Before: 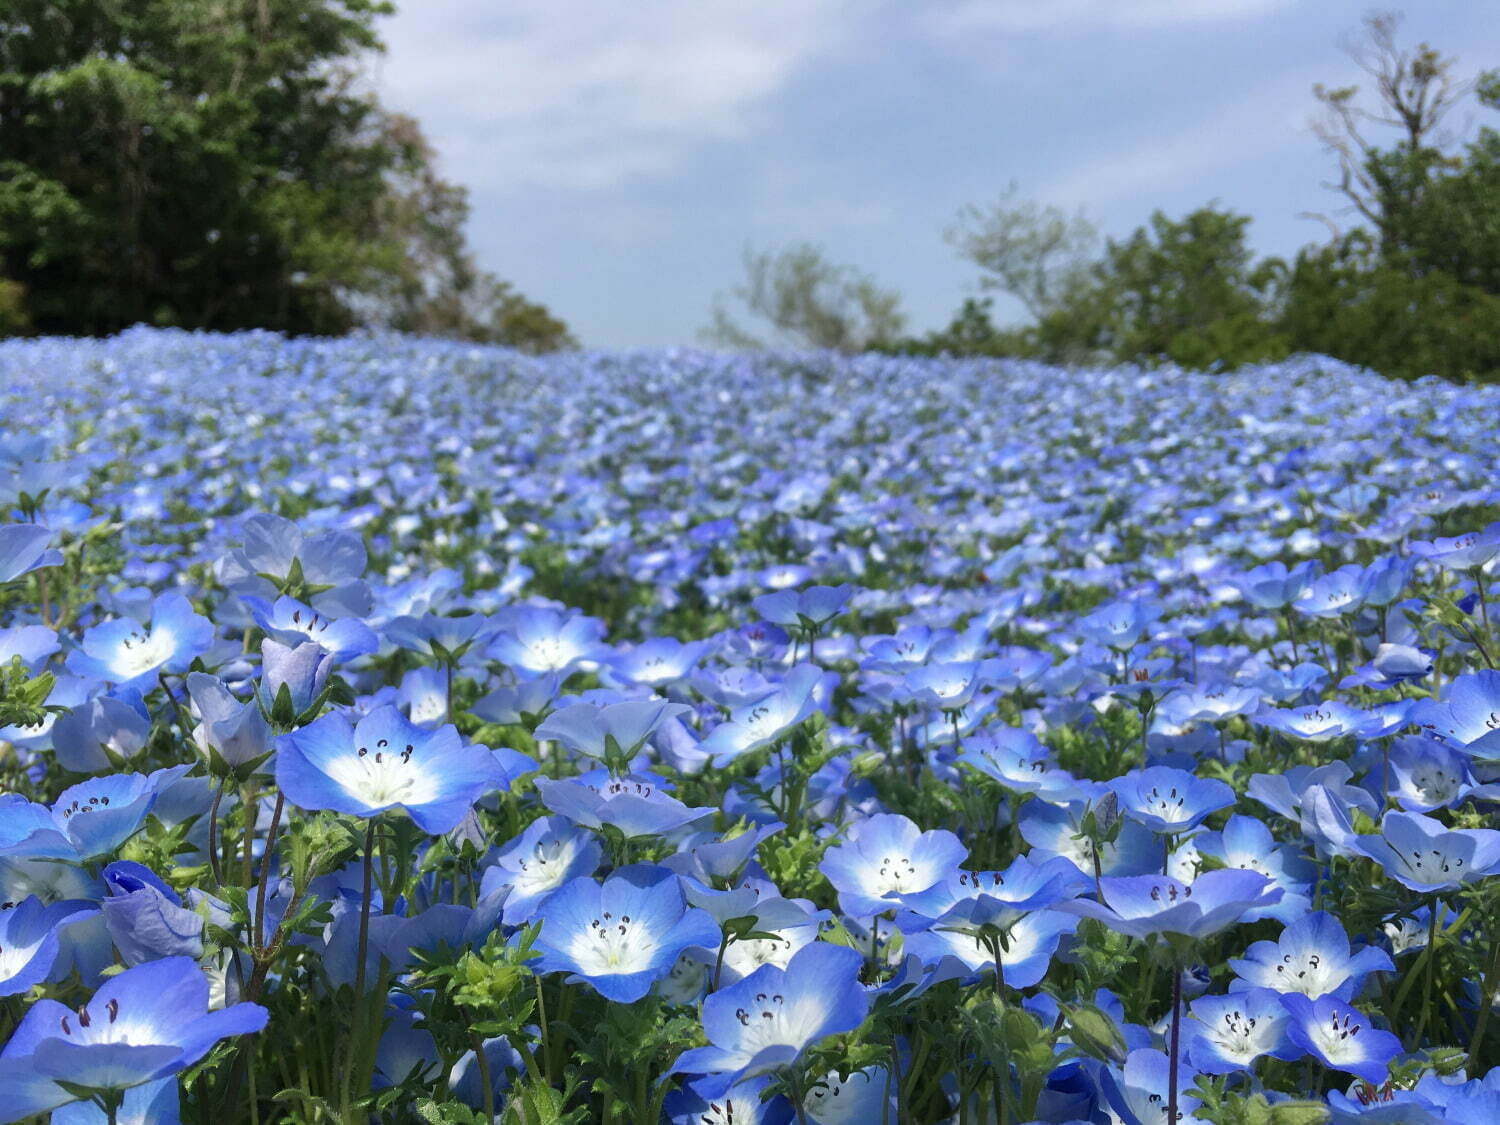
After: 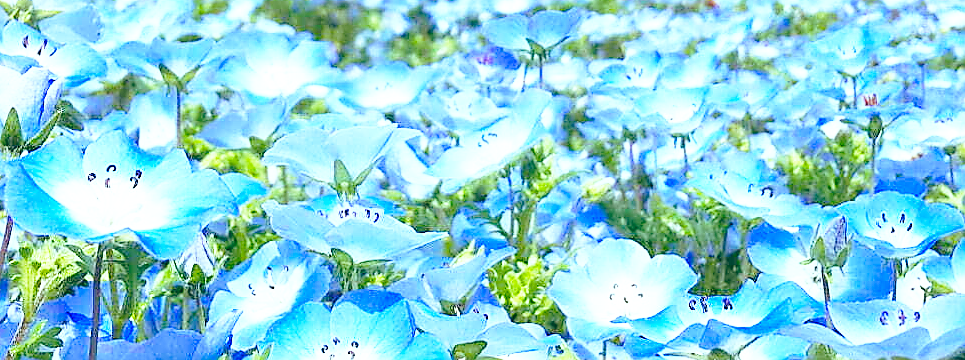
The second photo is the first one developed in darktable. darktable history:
color balance rgb: perceptual saturation grading › global saturation 25%, global vibrance 20%
crop: left 18.091%, top 51.13%, right 17.525%, bottom 16.85%
sharpen: radius 1.4, amount 1.25, threshold 0.7
base curve: curves: ch0 [(0, 0) (0.028, 0.03) (0.121, 0.232) (0.46, 0.748) (0.859, 0.968) (1, 1)], preserve colors none
color balance: lift [1.003, 0.993, 1.001, 1.007], gamma [1.018, 1.072, 0.959, 0.928], gain [0.974, 0.873, 1.031, 1.127]
exposure: exposure 1.25 EV, compensate exposure bias true, compensate highlight preservation false
levels: levels [0, 0.478, 1]
contrast brightness saturation: contrast 0.03, brightness -0.04
